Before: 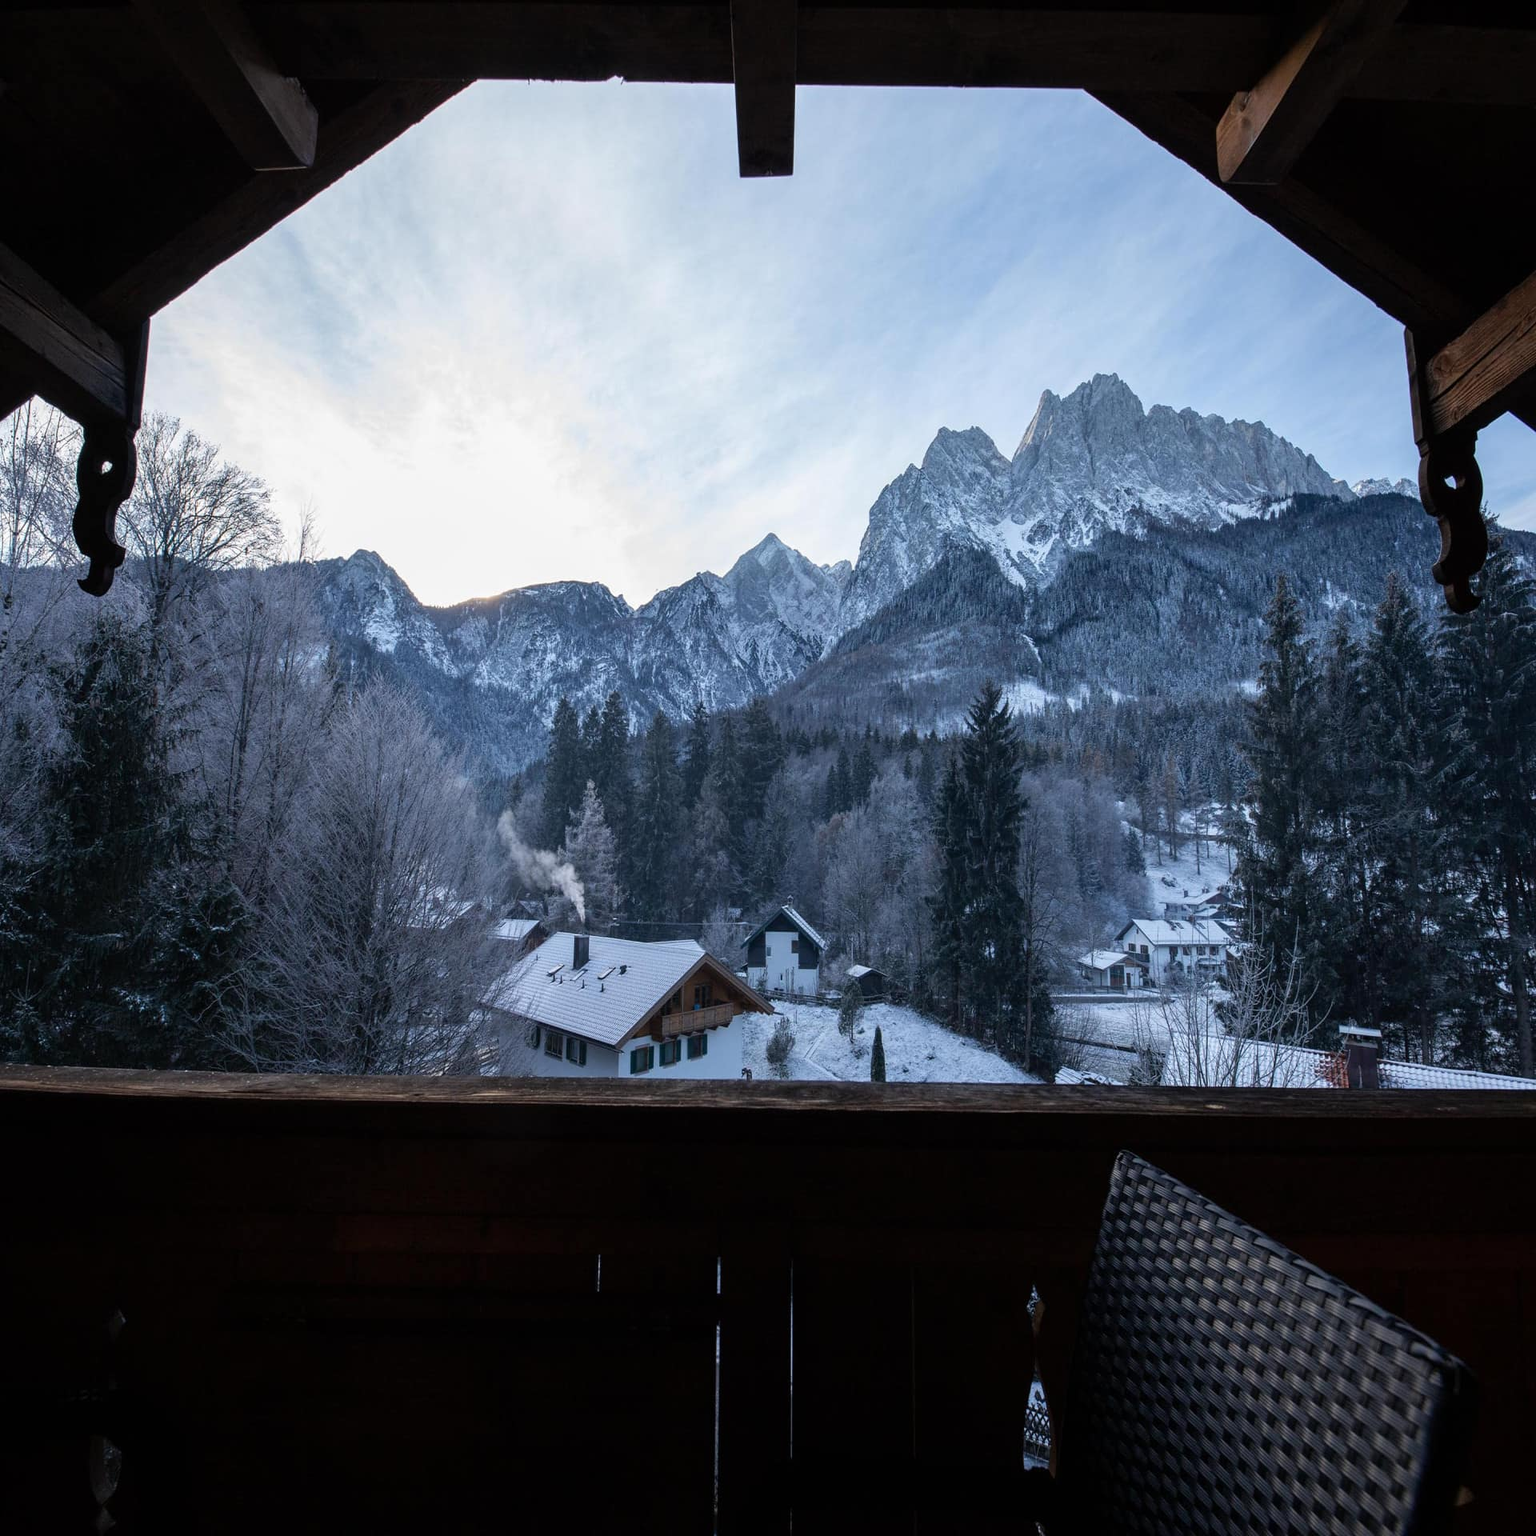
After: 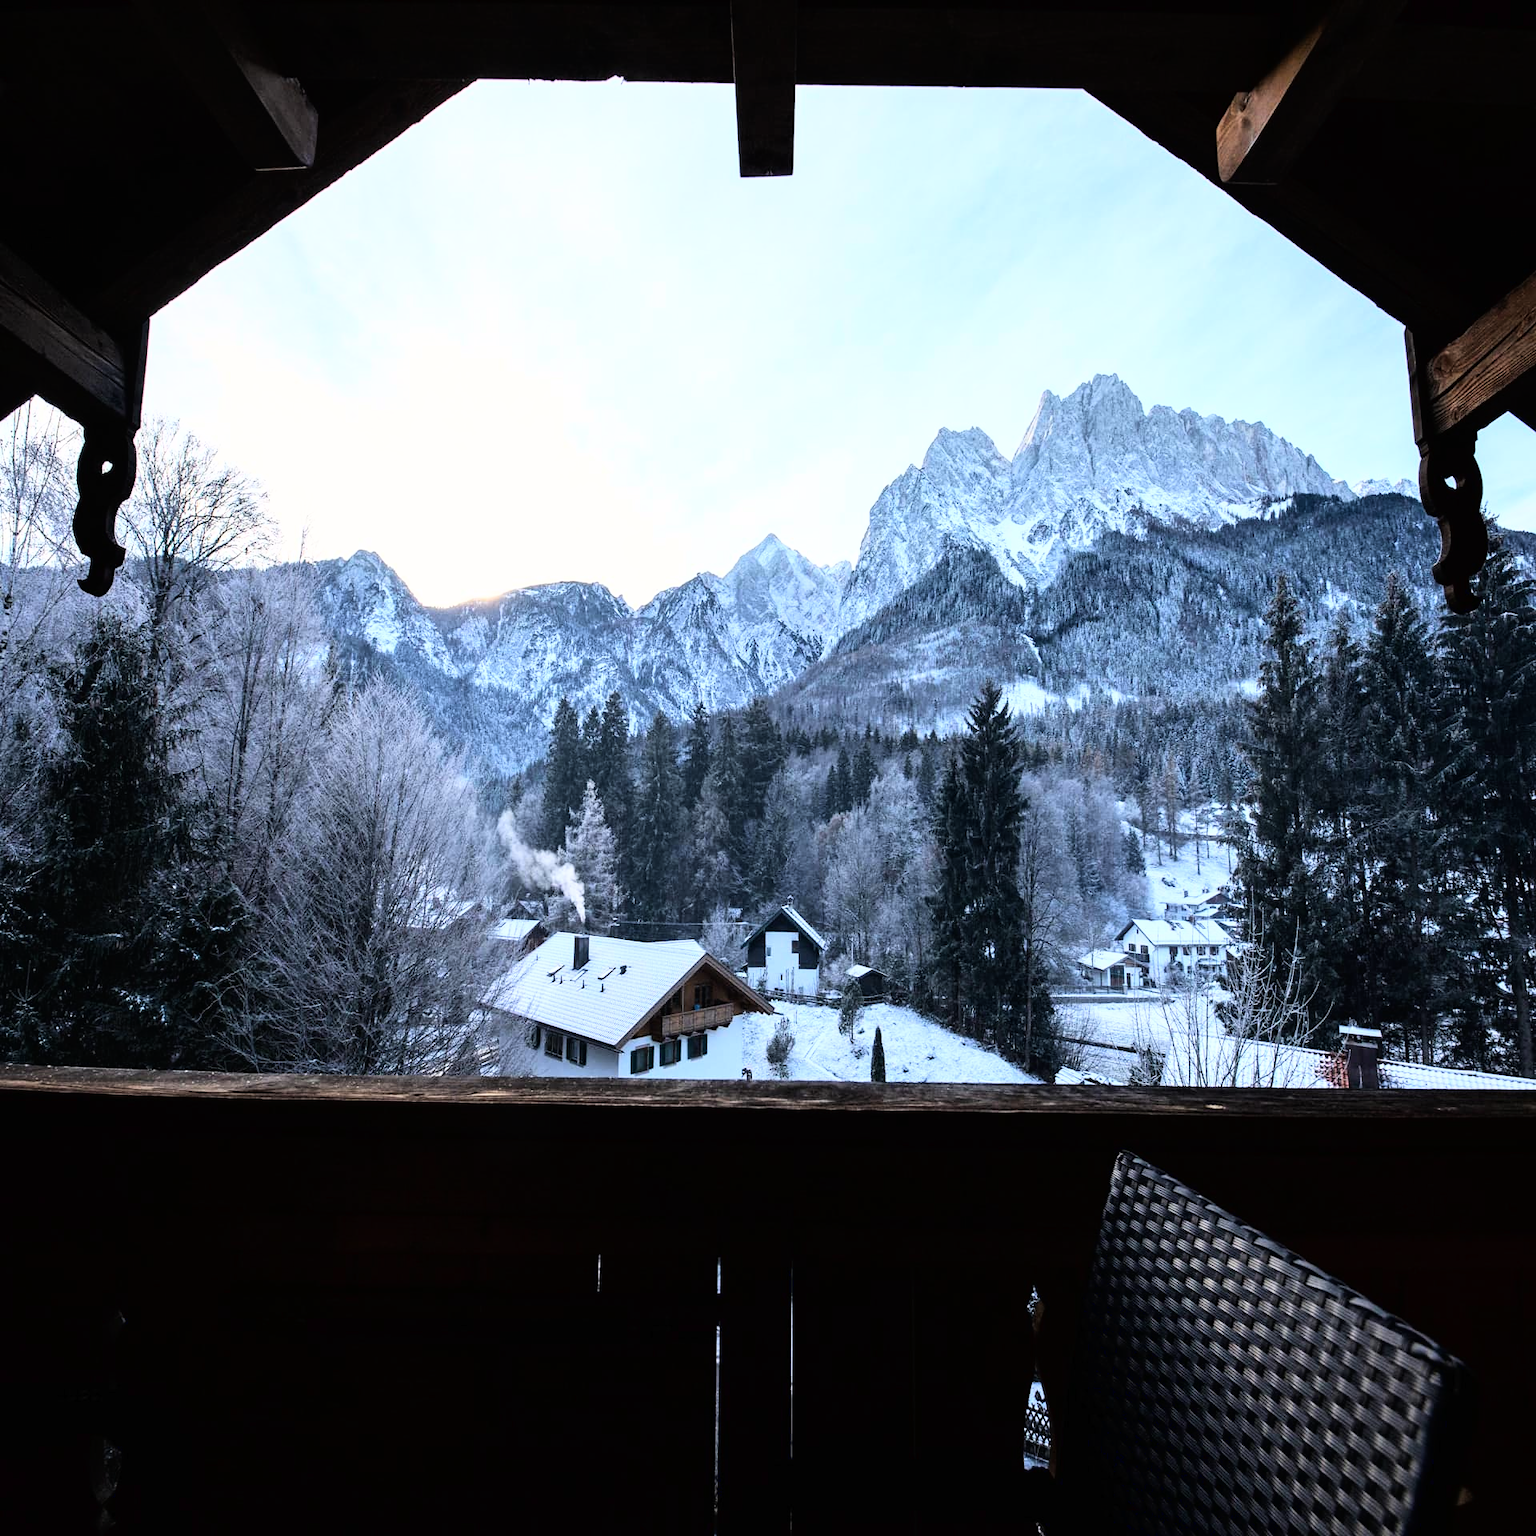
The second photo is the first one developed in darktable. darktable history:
color calibration: x 0.342, y 0.356, temperature 5093.9 K
base curve: curves: ch0 [(0, 0) (0.007, 0.004) (0.027, 0.03) (0.046, 0.07) (0.207, 0.54) (0.442, 0.872) (0.673, 0.972) (1, 1)]
